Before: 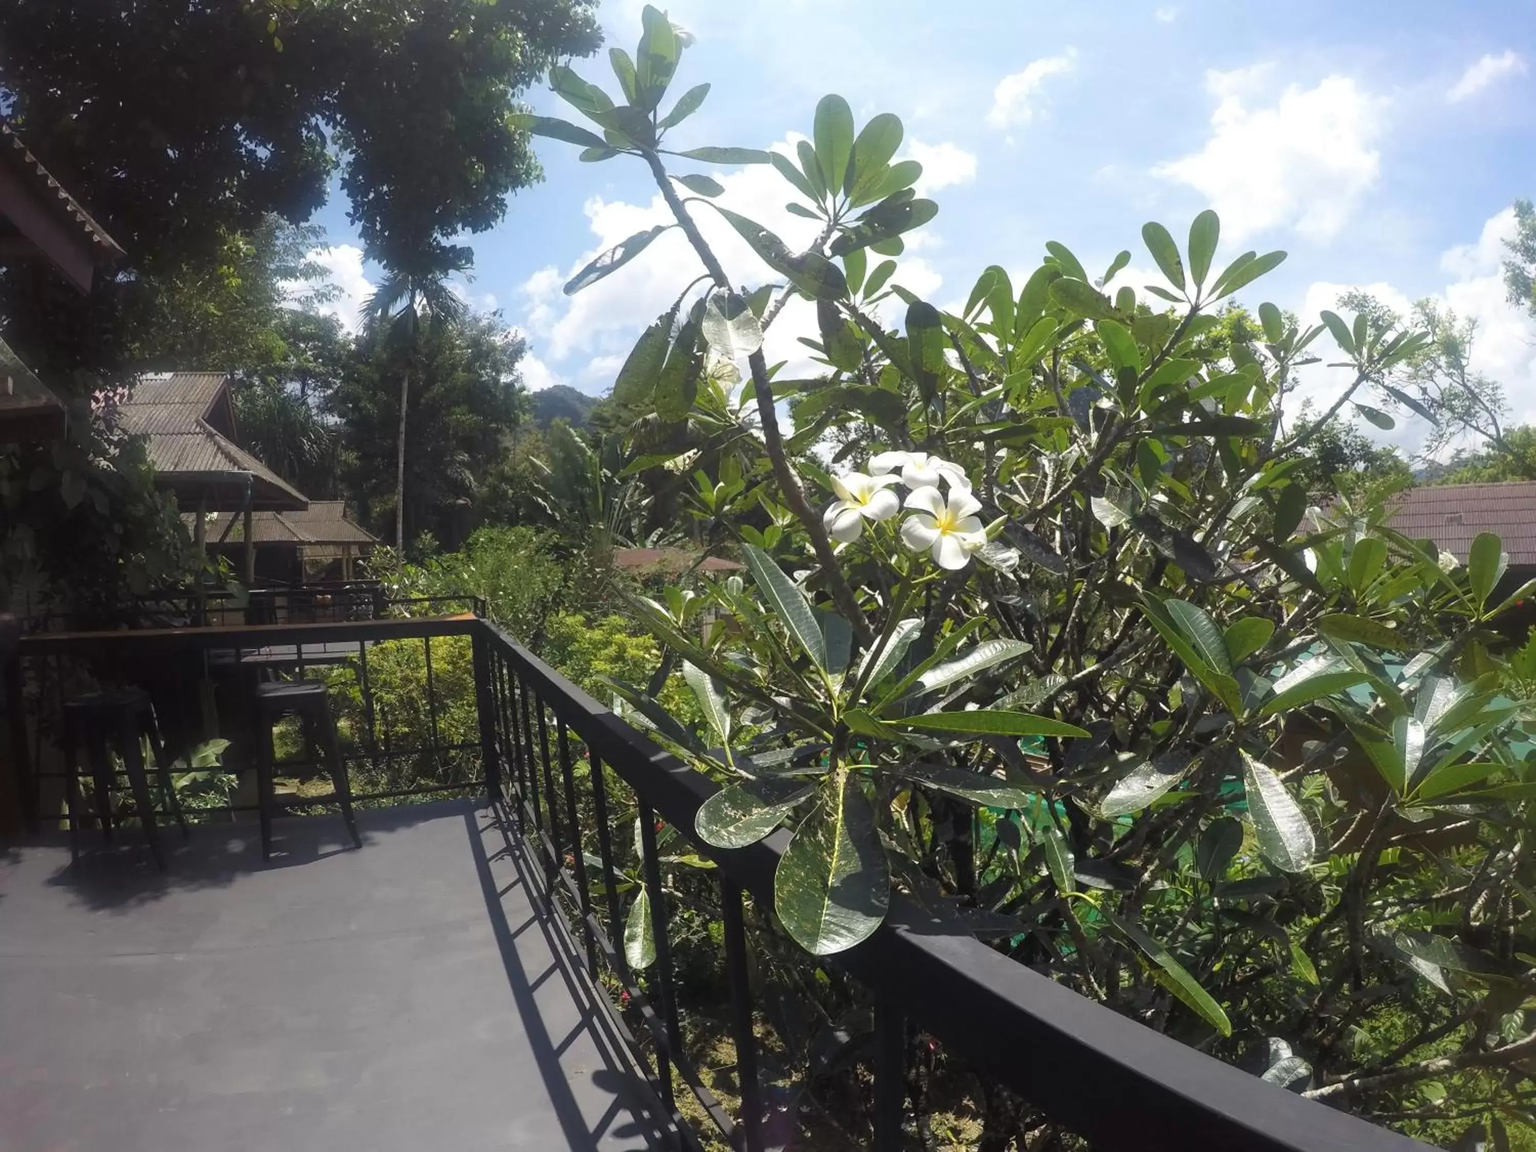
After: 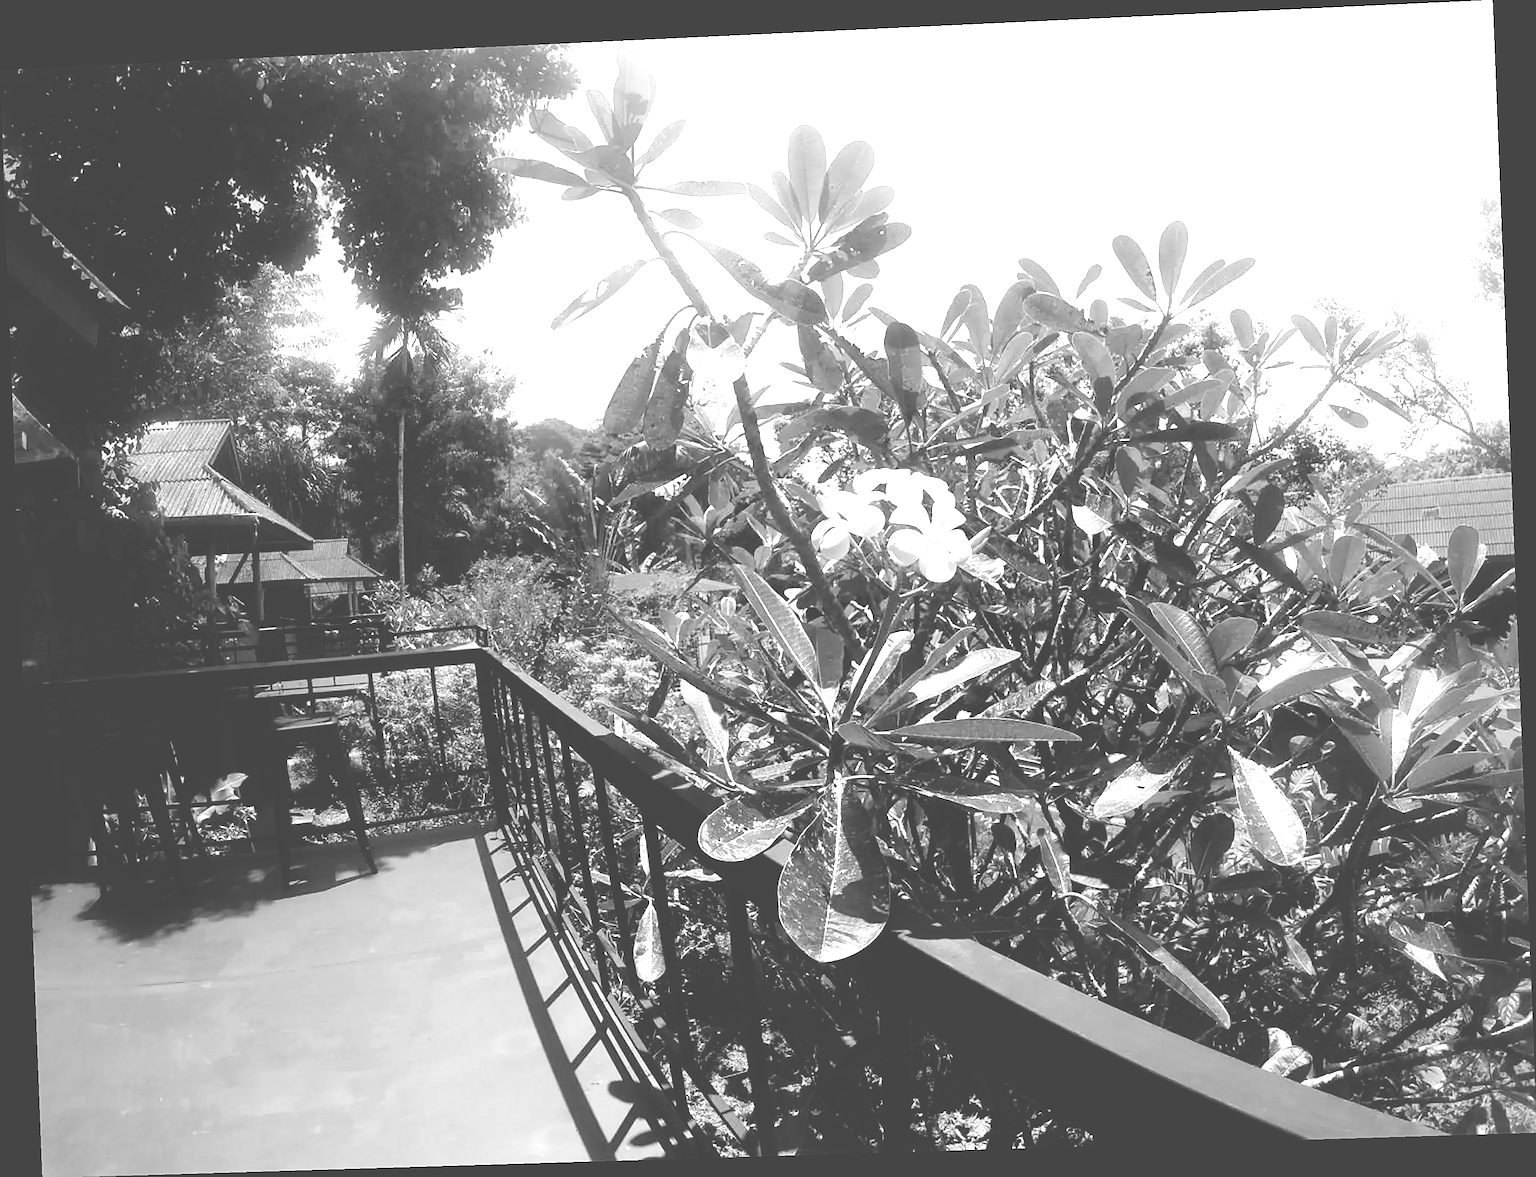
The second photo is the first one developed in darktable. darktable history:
filmic rgb: black relative exposure -5 EV, white relative exposure 3.5 EV, hardness 3.19, contrast 1.4, highlights saturation mix -50%
rotate and perspective: rotation -2.22°, lens shift (horizontal) -0.022, automatic cropping off
colorize: hue 36°, source mix 100%
sharpen: on, module defaults
monochrome: a -74.22, b 78.2
